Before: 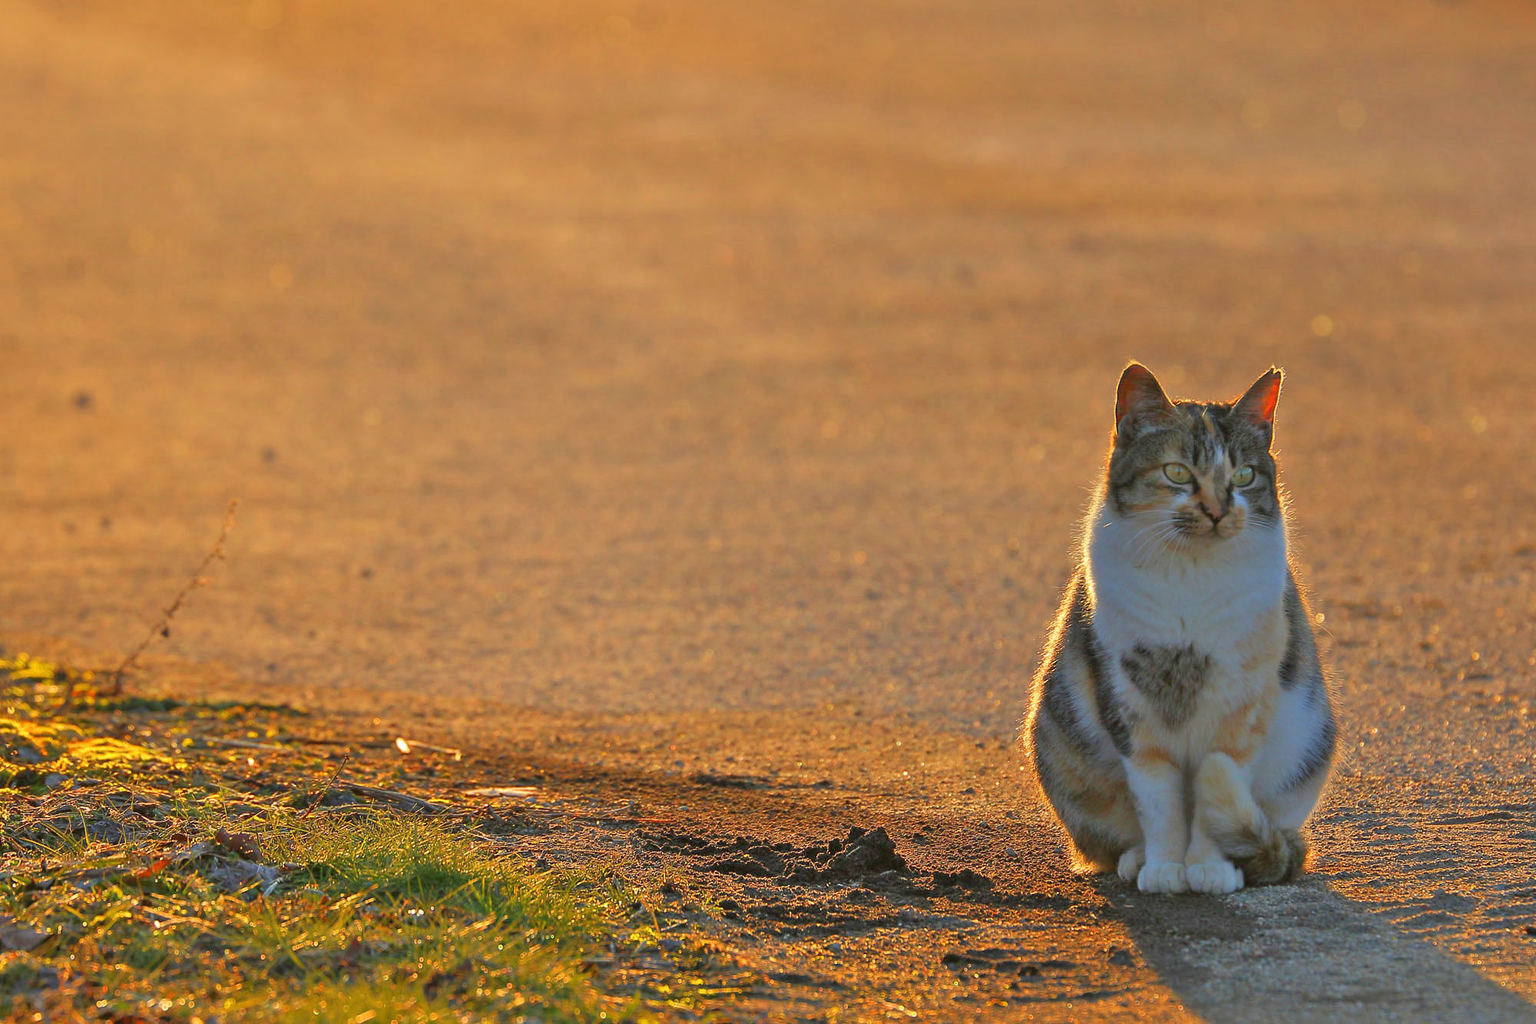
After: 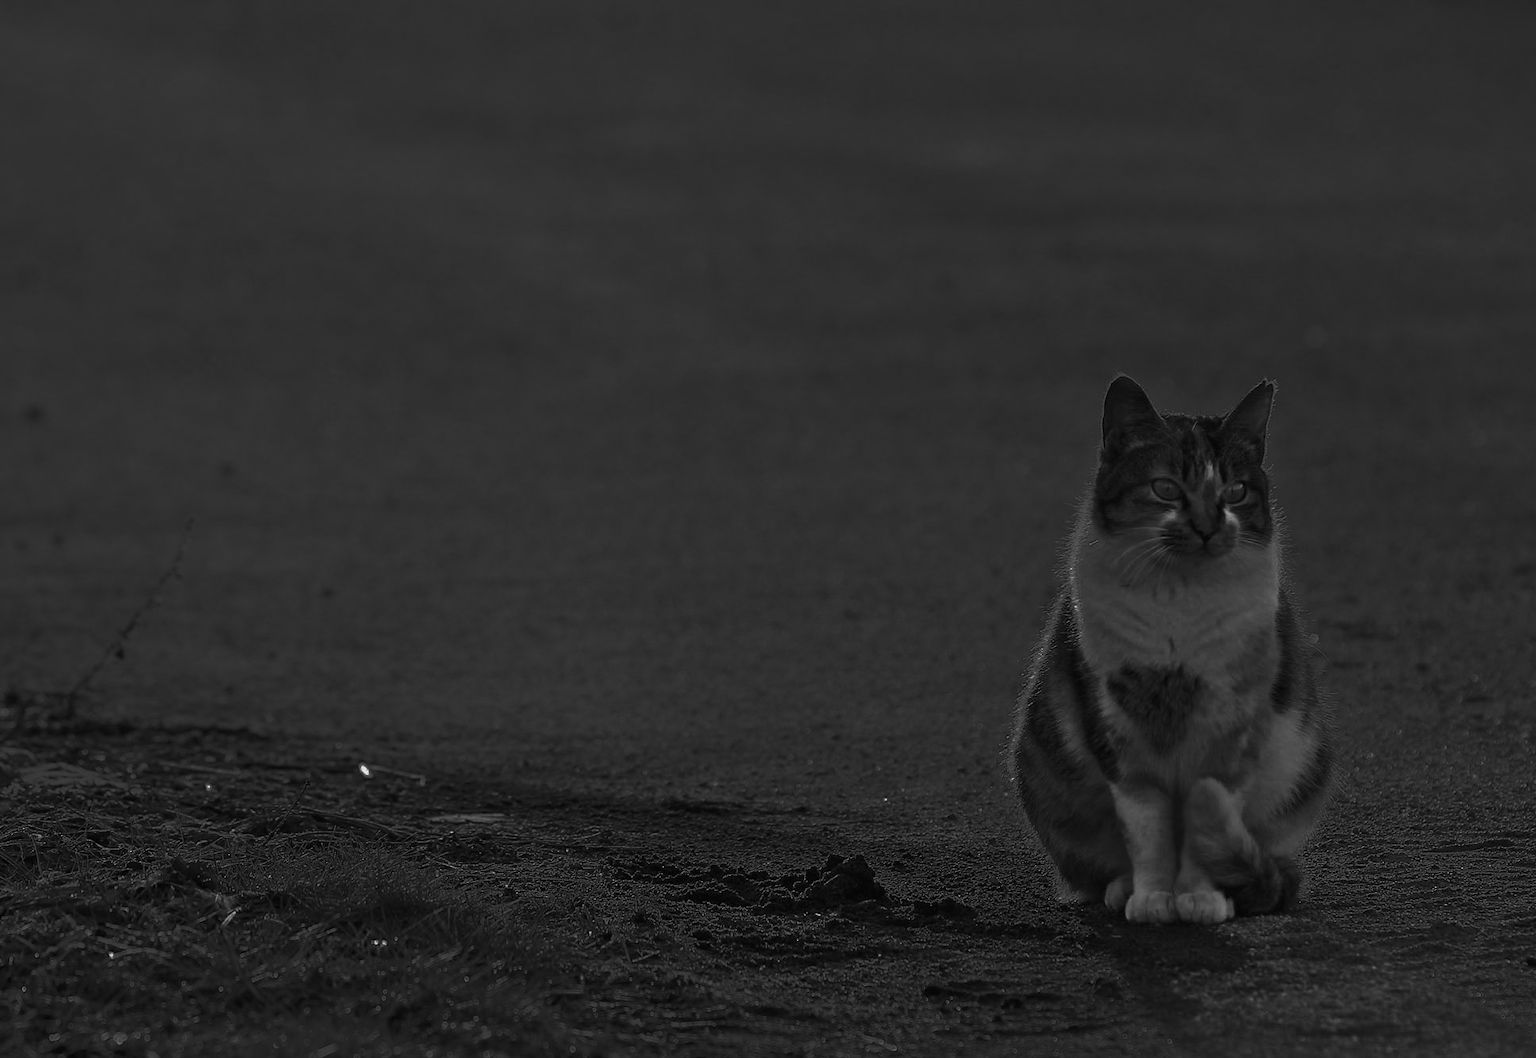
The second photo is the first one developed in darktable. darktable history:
crop and rotate: left 3.238%
color zones: curves: ch0 [(0.287, 0.048) (0.493, 0.484) (0.737, 0.816)]; ch1 [(0, 0) (0.143, 0) (0.286, 0) (0.429, 0) (0.571, 0) (0.714, 0) (0.857, 0)]
contrast brightness saturation: contrast 0.12, brightness -0.12, saturation 0.2
exposure: exposure -0.582 EV, compensate highlight preservation false
tone curve: curves: ch0 [(0, 0) (0.003, 0.007) (0.011, 0.01) (0.025, 0.016) (0.044, 0.025) (0.069, 0.036) (0.1, 0.052) (0.136, 0.073) (0.177, 0.103) (0.224, 0.135) (0.277, 0.177) (0.335, 0.233) (0.399, 0.303) (0.468, 0.376) (0.543, 0.469) (0.623, 0.581) (0.709, 0.723) (0.801, 0.863) (0.898, 0.938) (1, 1)], preserve colors none
